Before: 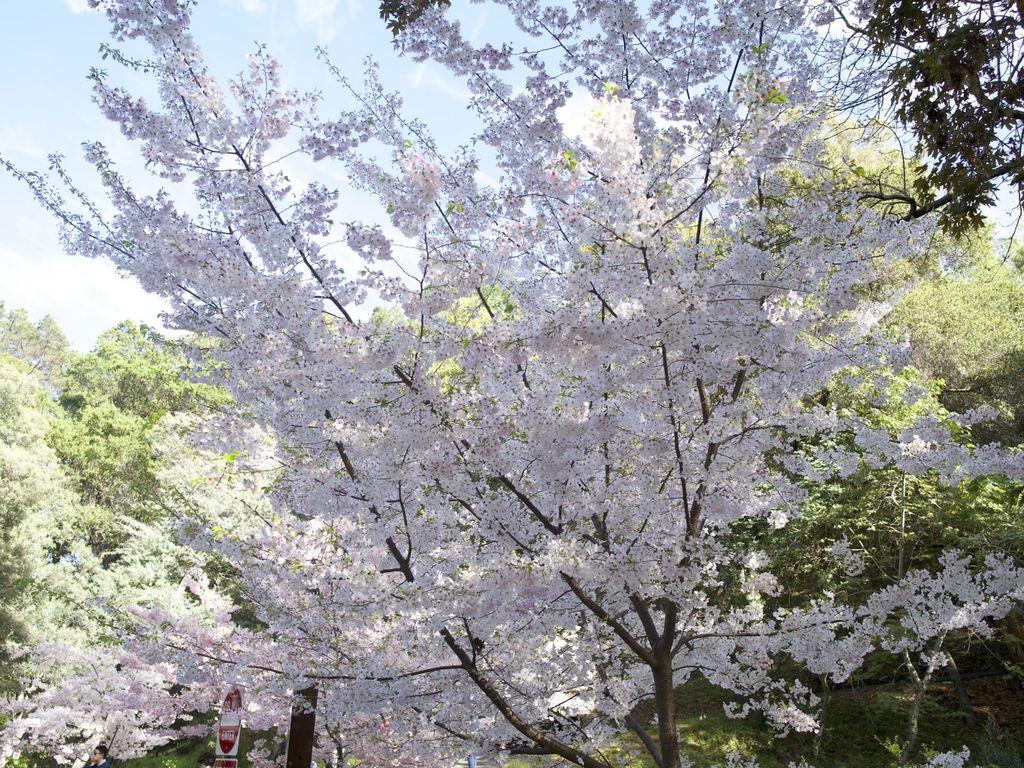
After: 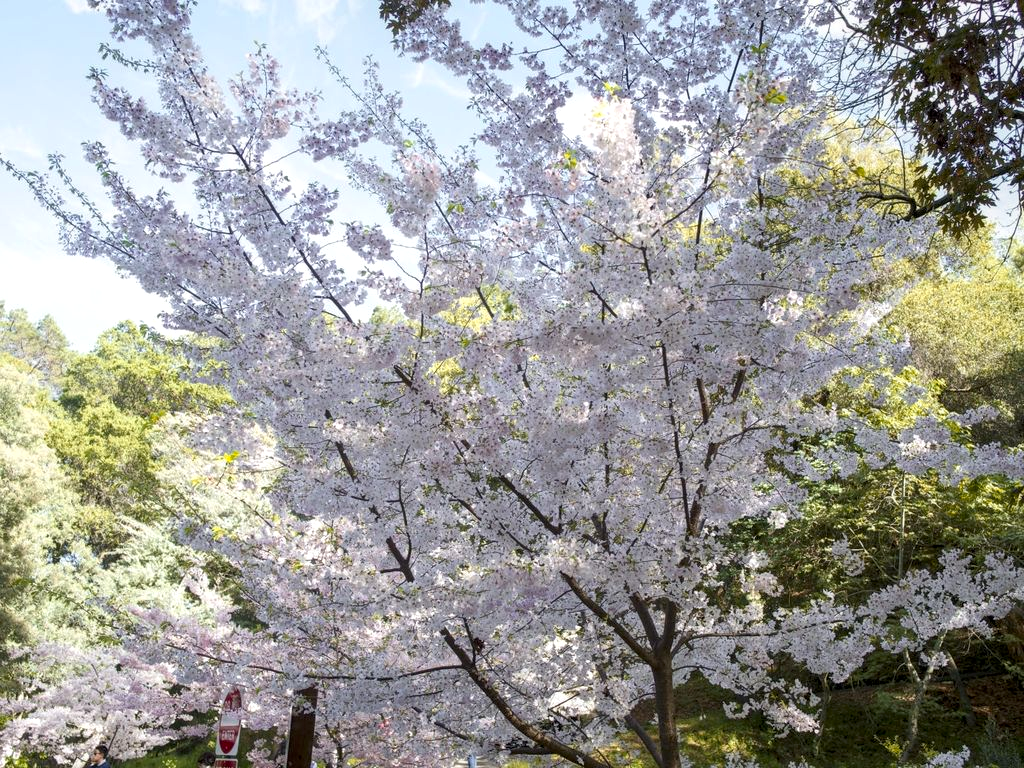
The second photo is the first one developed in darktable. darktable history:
local contrast: on, module defaults
color zones: curves: ch1 [(0.24, 0.629) (0.75, 0.5)]; ch2 [(0.255, 0.454) (0.745, 0.491)]
